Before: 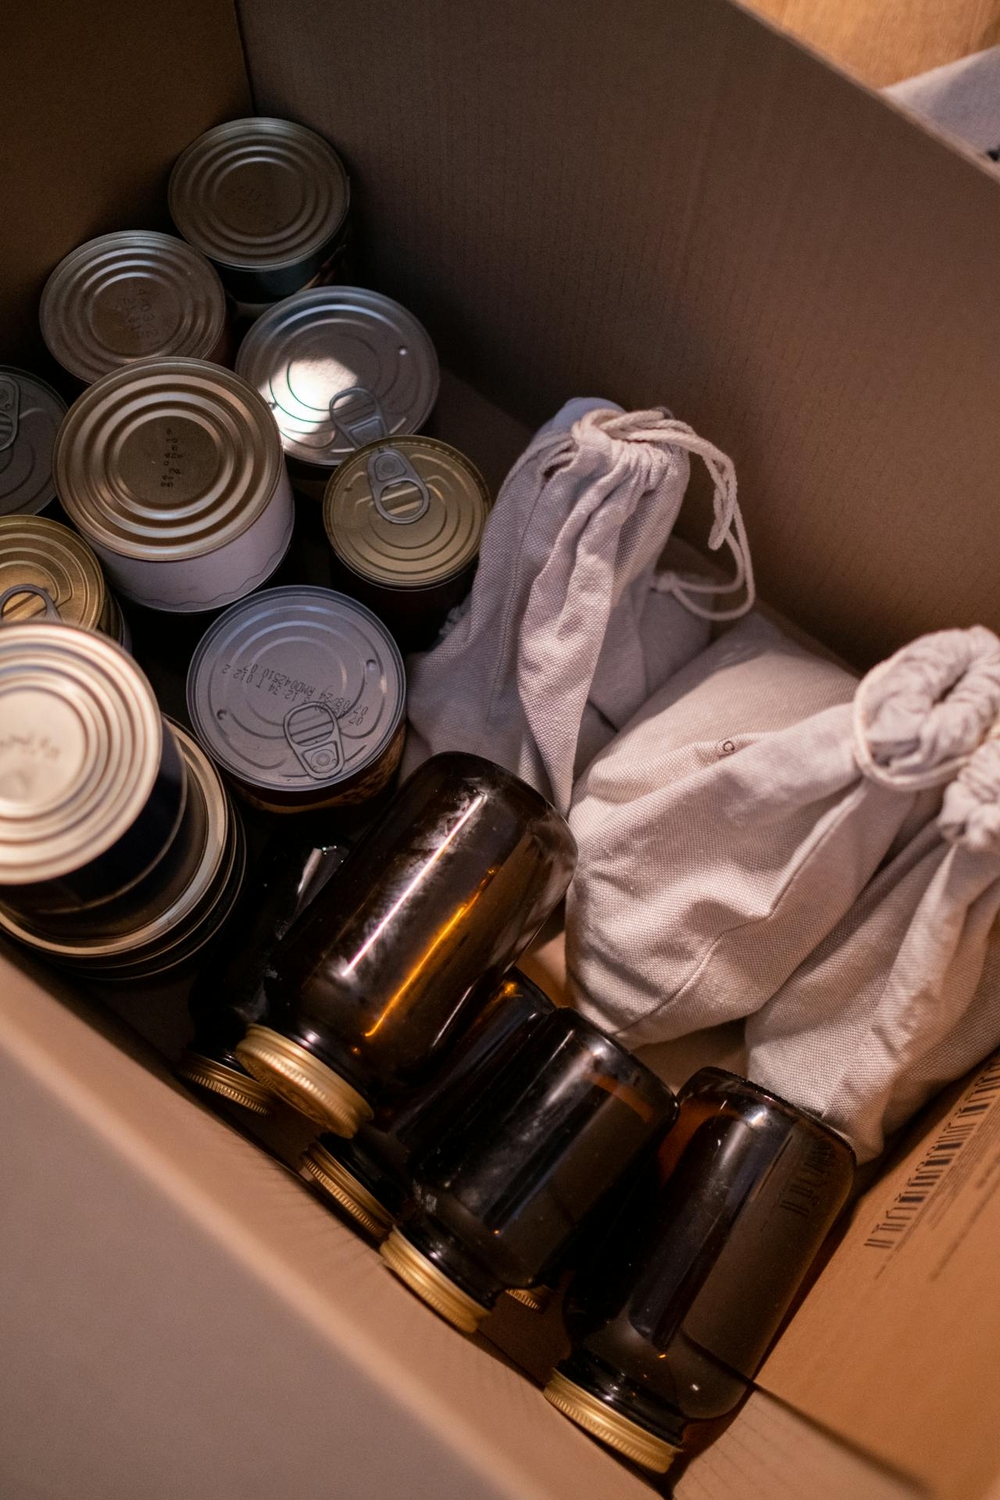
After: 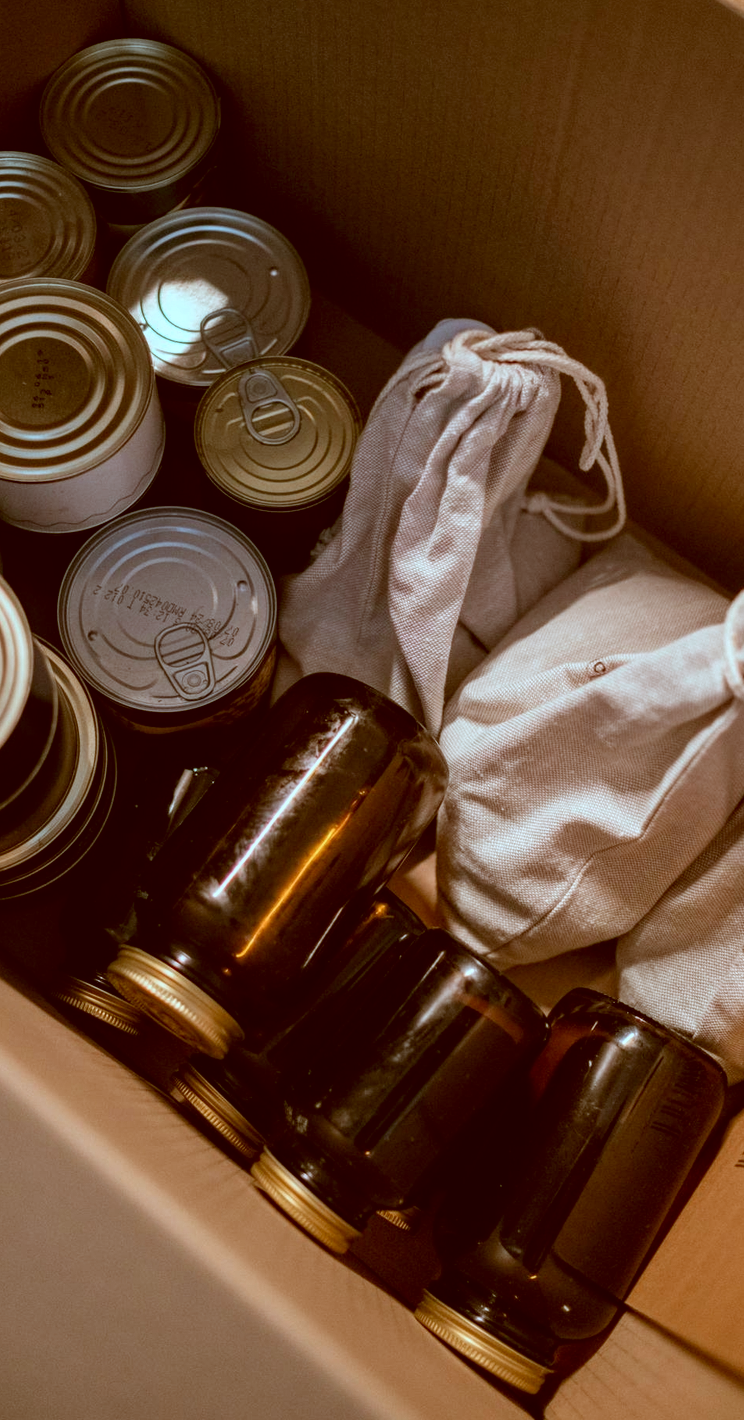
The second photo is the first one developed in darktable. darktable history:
crop and rotate: left 12.947%, top 5.298%, right 12.627%
local contrast: on, module defaults
color correction: highlights a* -14.67, highlights b* -16.49, shadows a* 10.48, shadows b* 28.91
